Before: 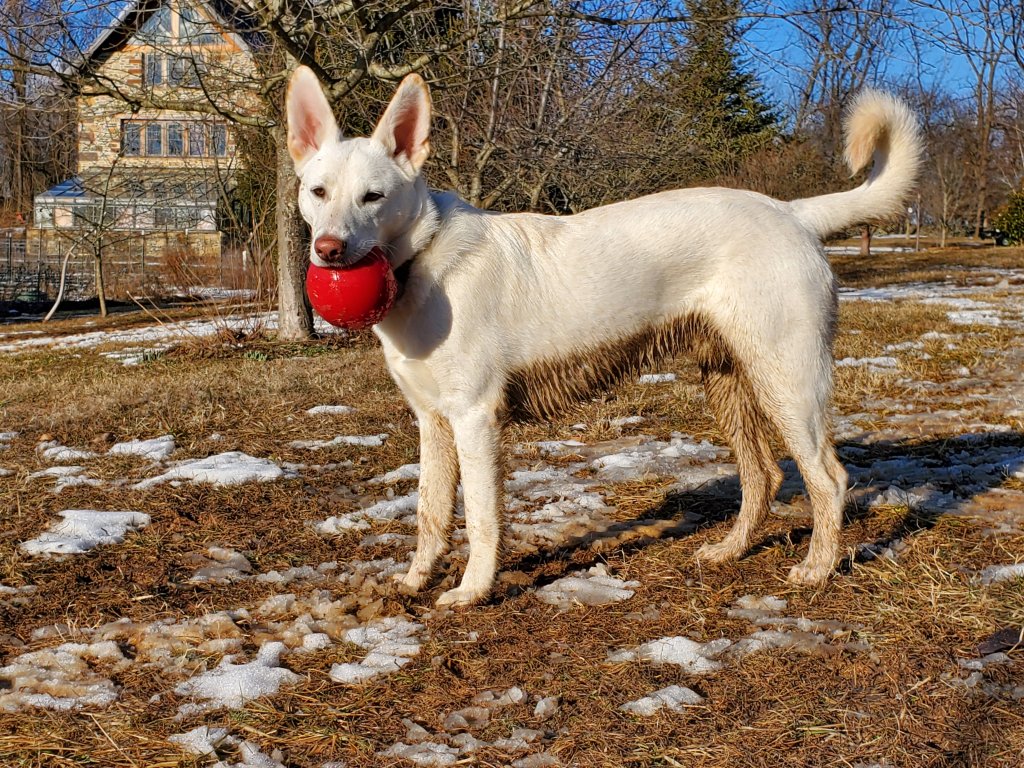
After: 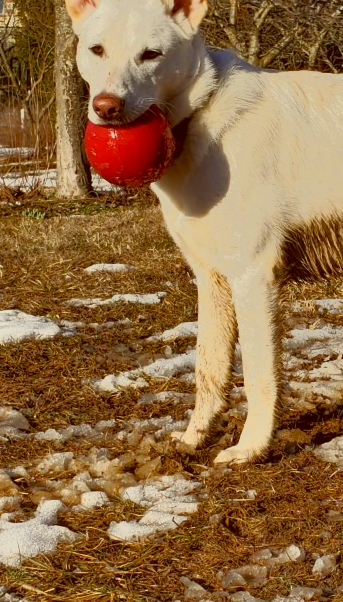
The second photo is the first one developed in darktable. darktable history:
color balance: lift [1.001, 1.007, 1, 0.993], gamma [1.023, 1.026, 1.01, 0.974], gain [0.964, 1.059, 1.073, 0.927]
crop and rotate: left 21.77%, top 18.528%, right 44.676%, bottom 2.997%
contrast equalizer: y [[0.5 ×4, 0.483, 0.43], [0.5 ×6], [0.5 ×6], [0 ×6], [0 ×6]]
tone equalizer: -7 EV -0.63 EV, -6 EV 1 EV, -5 EV -0.45 EV, -4 EV 0.43 EV, -3 EV 0.41 EV, -2 EV 0.15 EV, -1 EV -0.15 EV, +0 EV -0.39 EV, smoothing diameter 25%, edges refinement/feathering 10, preserve details guided filter
